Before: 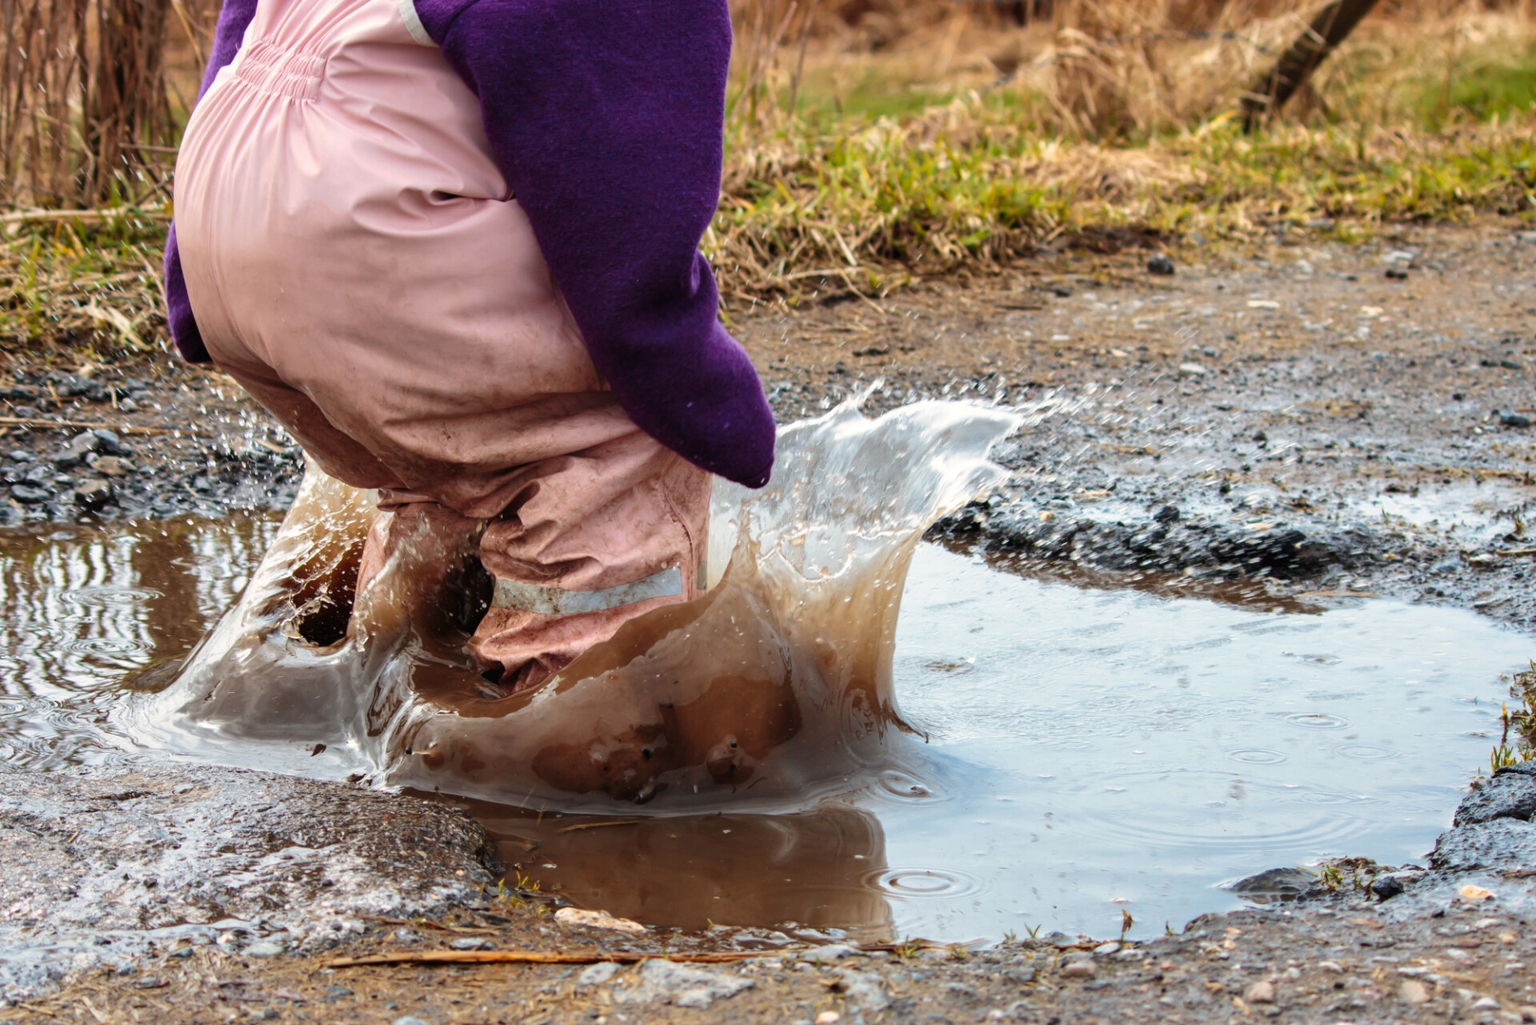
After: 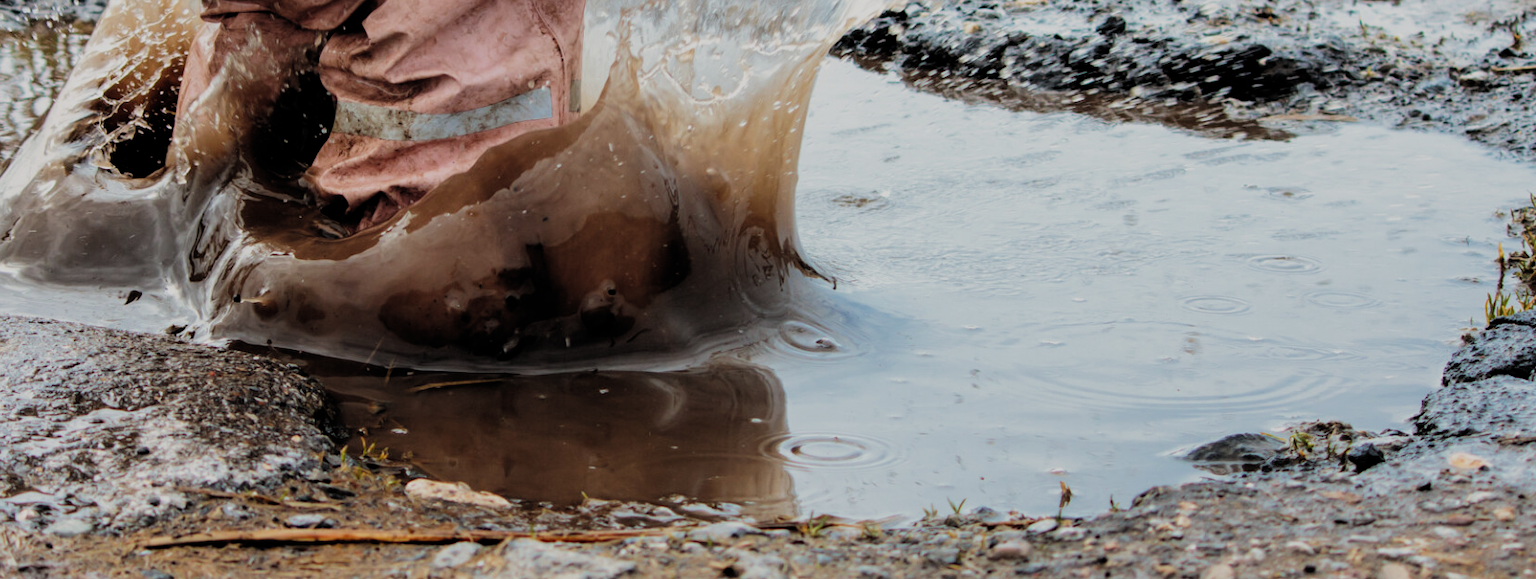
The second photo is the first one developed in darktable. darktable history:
filmic rgb: black relative exposure -5.14 EV, white relative exposure 3.95 EV, threshold 3 EV, hardness 2.91, contrast 1.188, add noise in highlights 0.001, preserve chrominance max RGB, color science v3 (2019), use custom middle-gray values true, iterations of high-quality reconstruction 0, contrast in highlights soft, enable highlight reconstruction true
exposure: exposure -0.292 EV, compensate exposure bias true, compensate highlight preservation false
crop and rotate: left 13.236%, top 48.056%, bottom 2.911%
